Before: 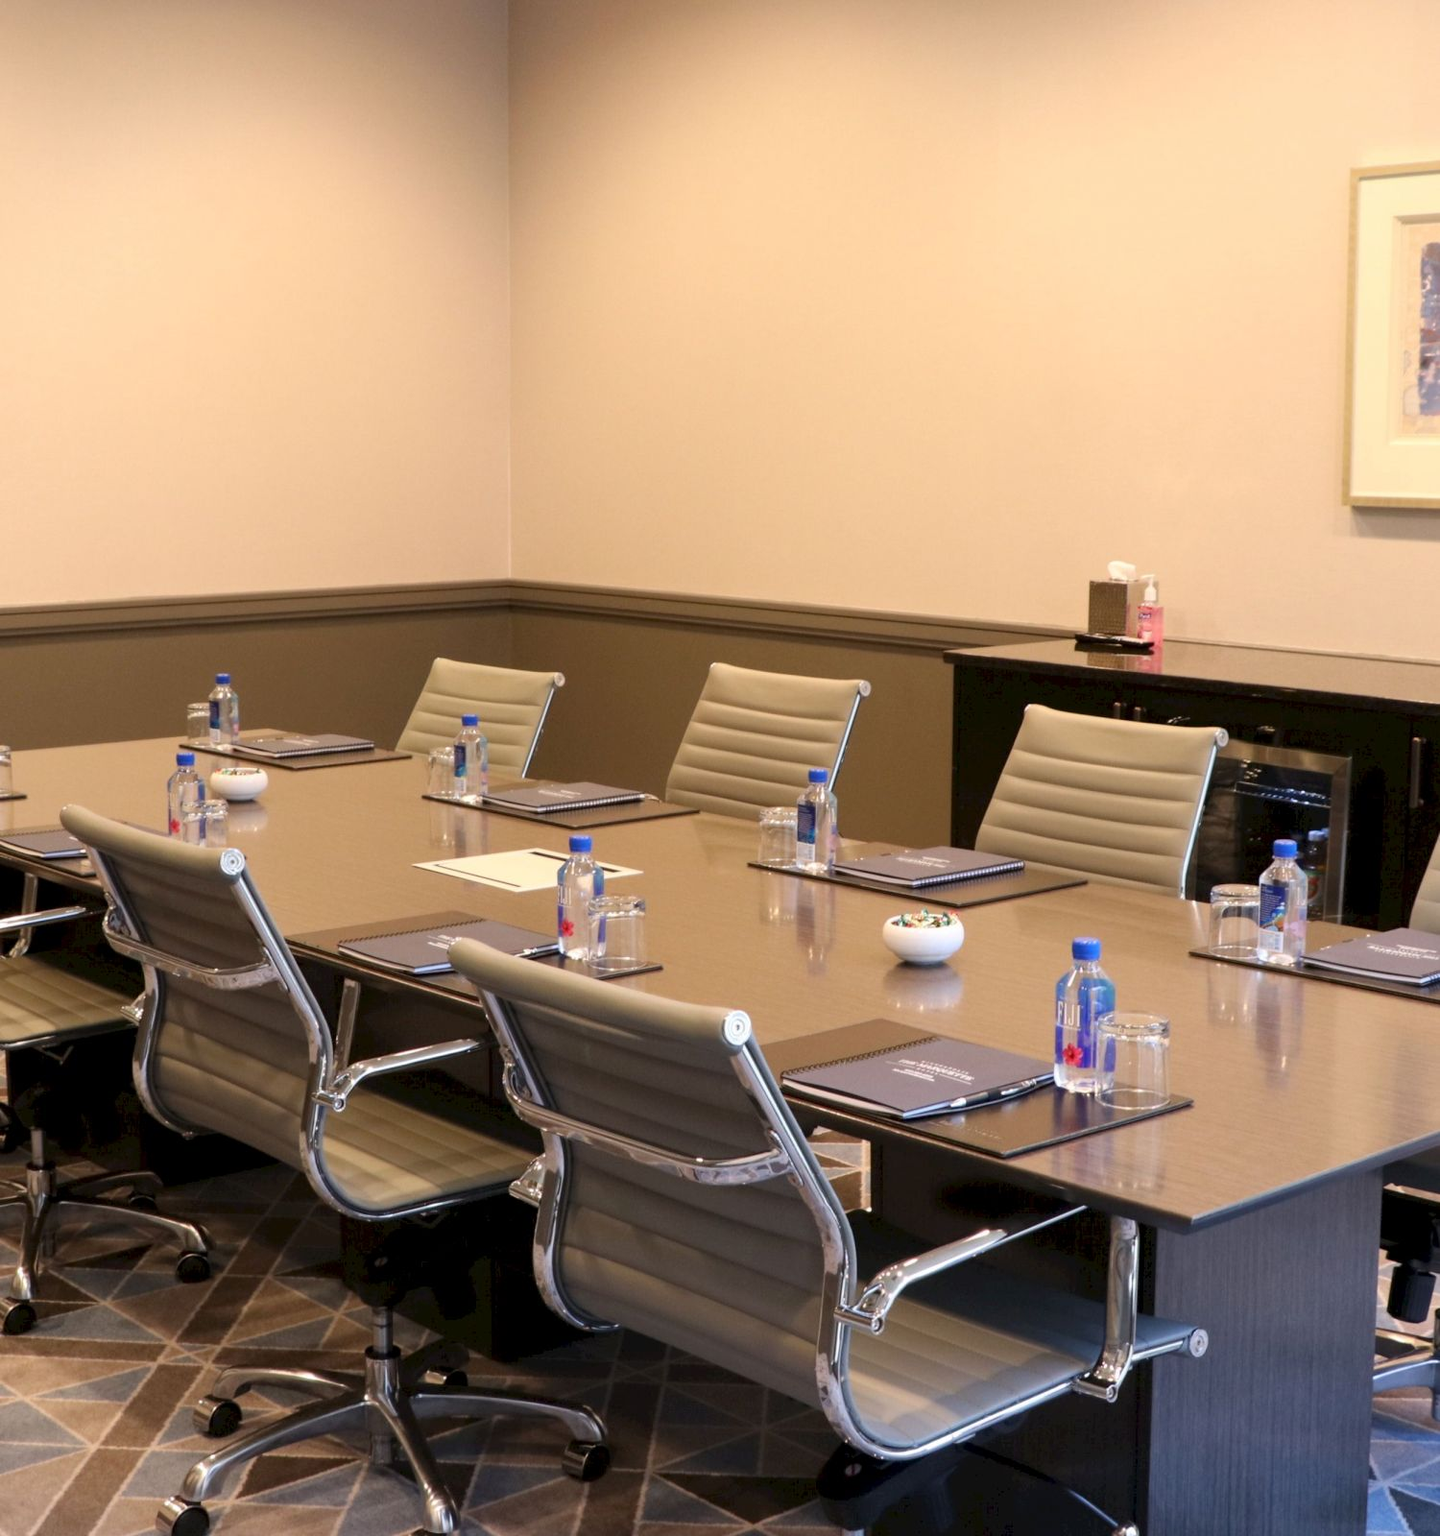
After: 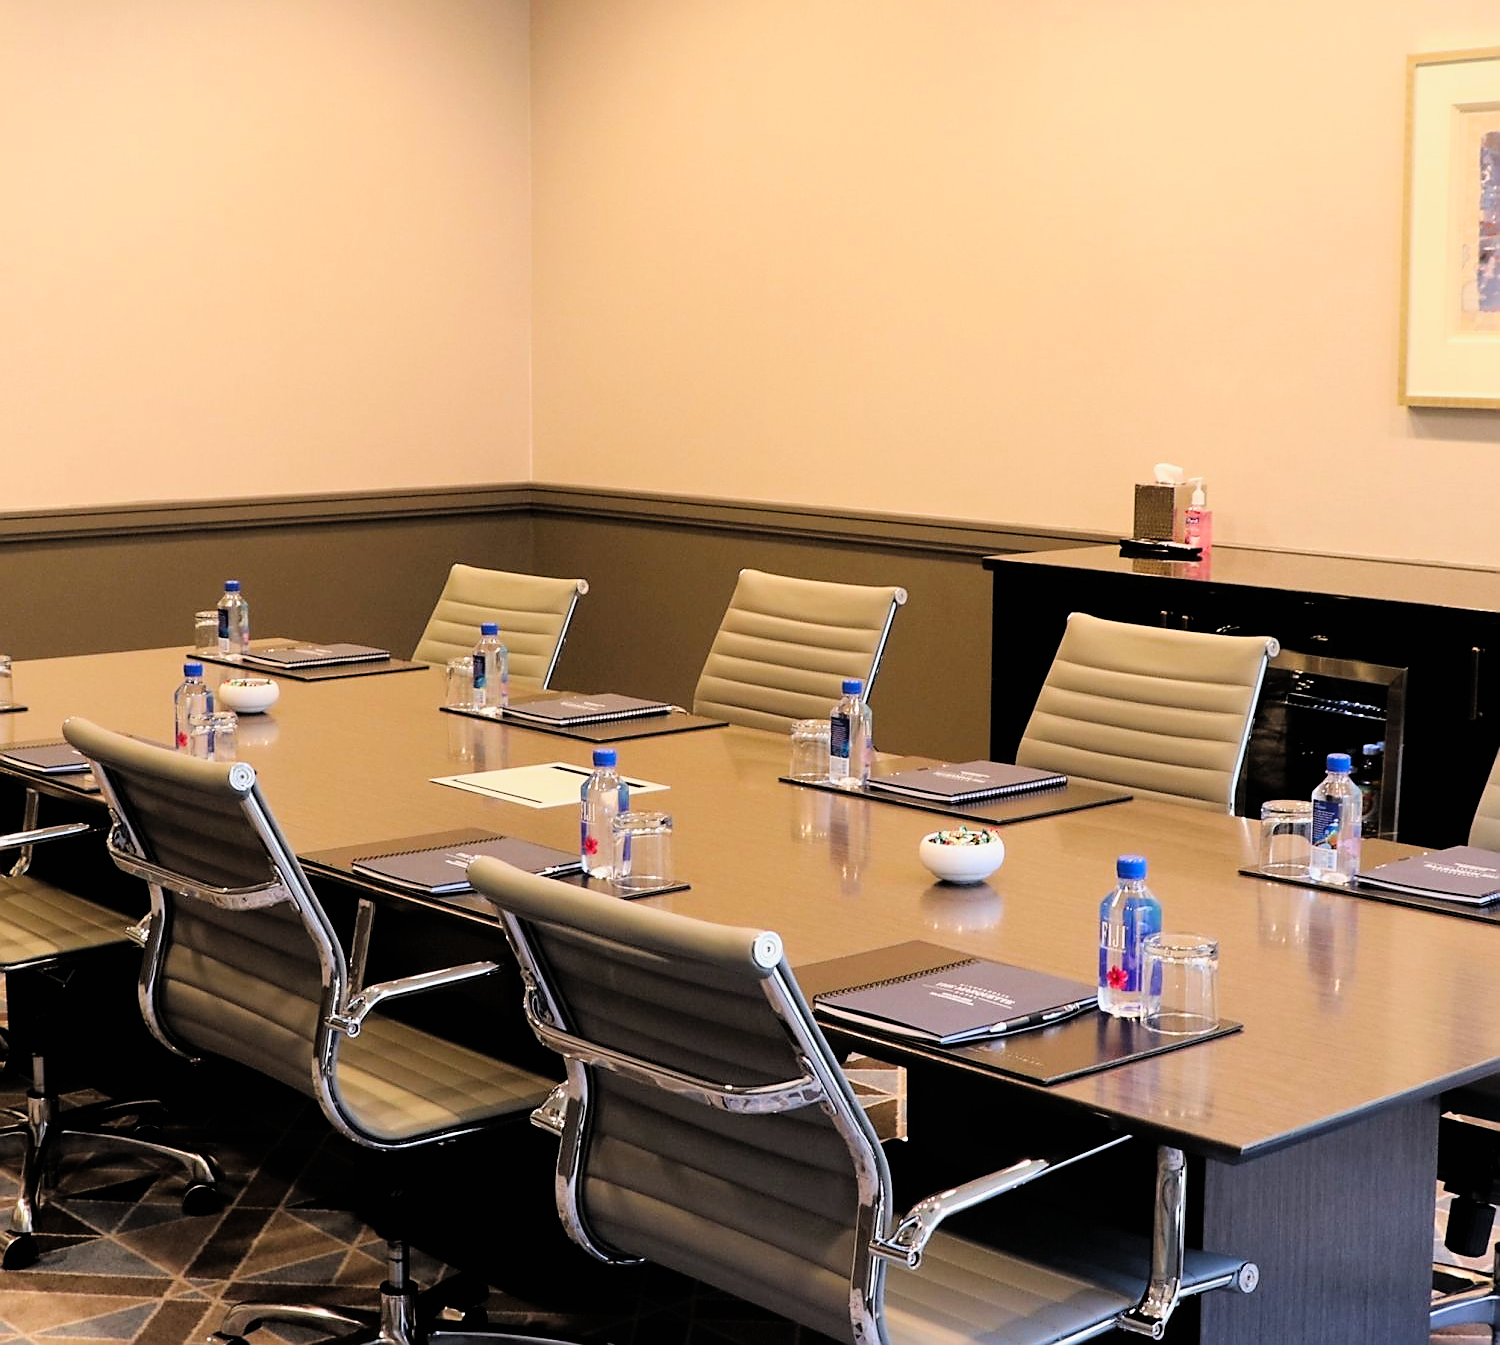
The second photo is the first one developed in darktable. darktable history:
color balance rgb: perceptual saturation grading › global saturation 25.749%, perceptual brilliance grading › highlights 16.17%, perceptual brilliance grading › mid-tones 6.052%, perceptual brilliance grading › shadows -15.416%
exposure: black level correction -0.015, exposure -0.185 EV, compensate exposure bias true, compensate highlight preservation false
levels: levels [0, 0.478, 1]
sharpen: radius 1.368, amount 1.24, threshold 0.722
crop: top 7.6%, bottom 8.281%
filmic rgb: black relative exposure -3.84 EV, white relative exposure 3.49 EV, hardness 2.57, contrast 1.102
